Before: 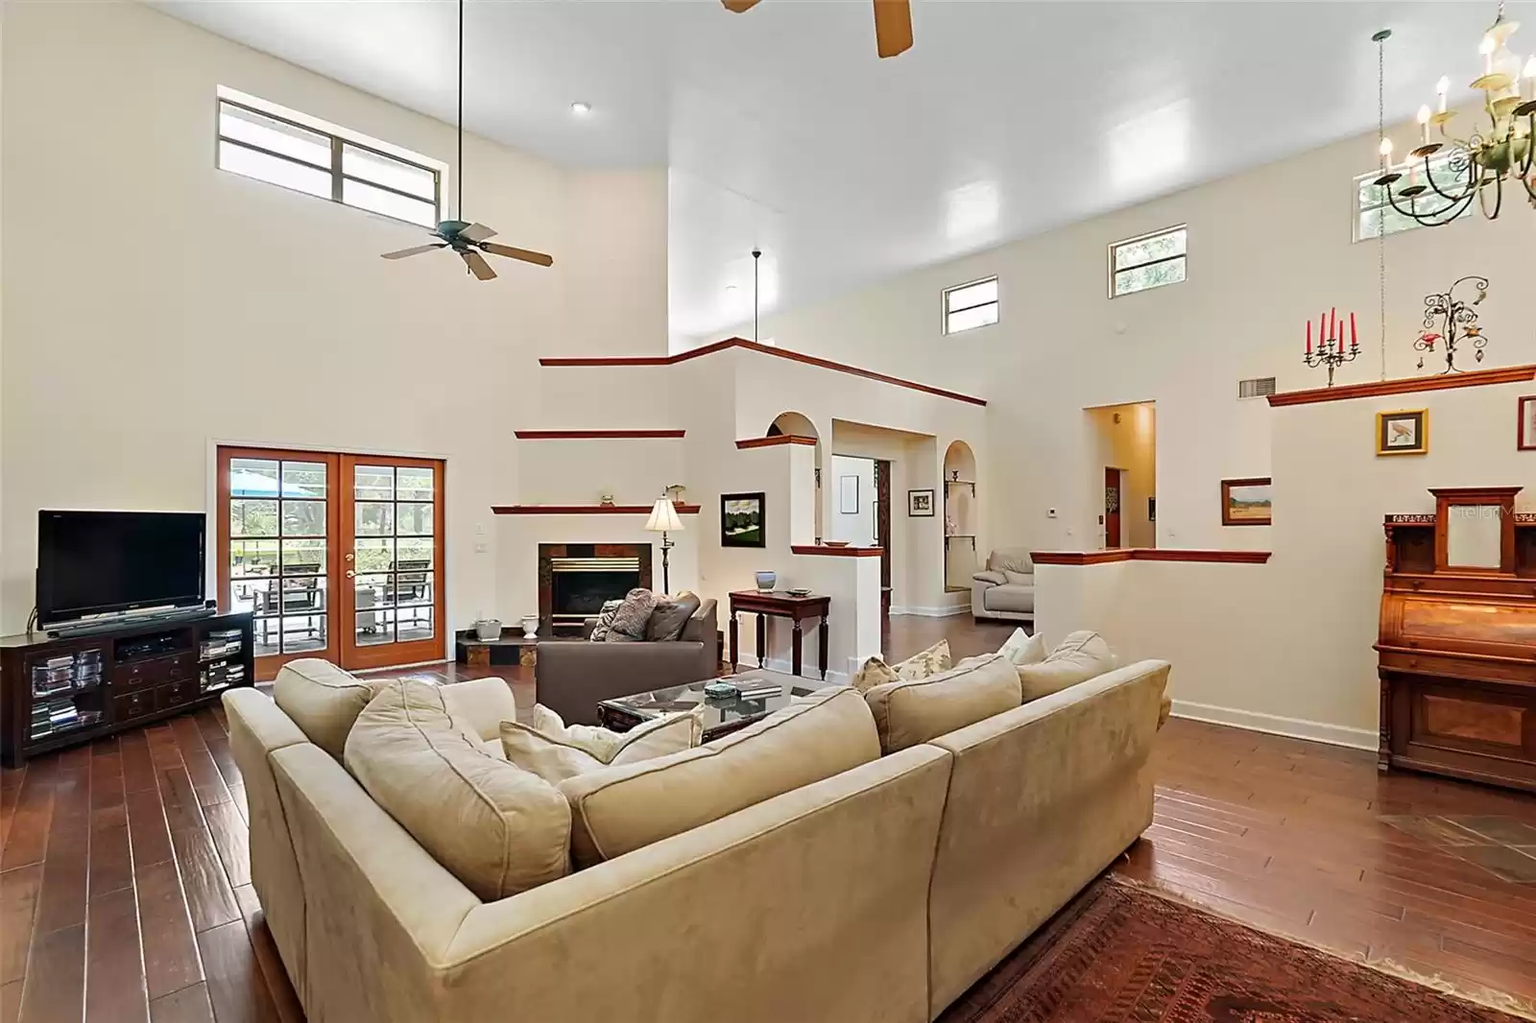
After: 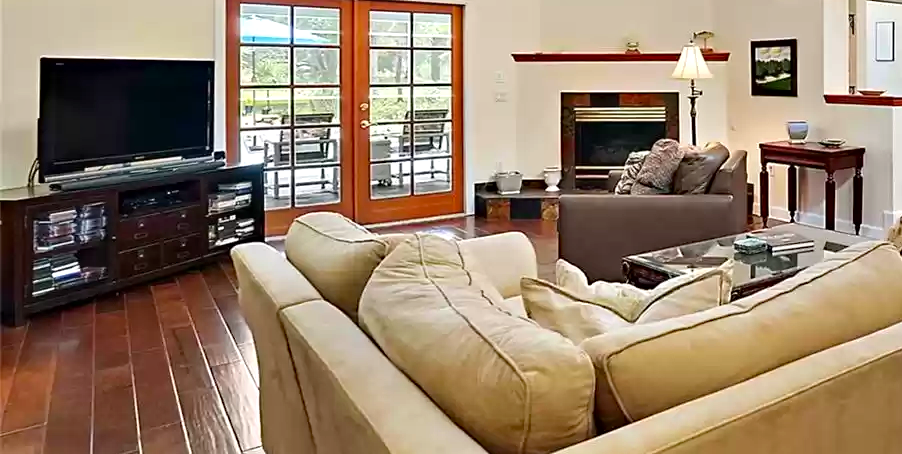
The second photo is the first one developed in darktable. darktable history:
exposure: exposure 0.207 EV, compensate highlight preservation false
crop: top 44.483%, right 43.593%, bottom 12.892%
contrast brightness saturation: contrast 0.04, saturation 0.16
haze removal: compatibility mode true, adaptive false
